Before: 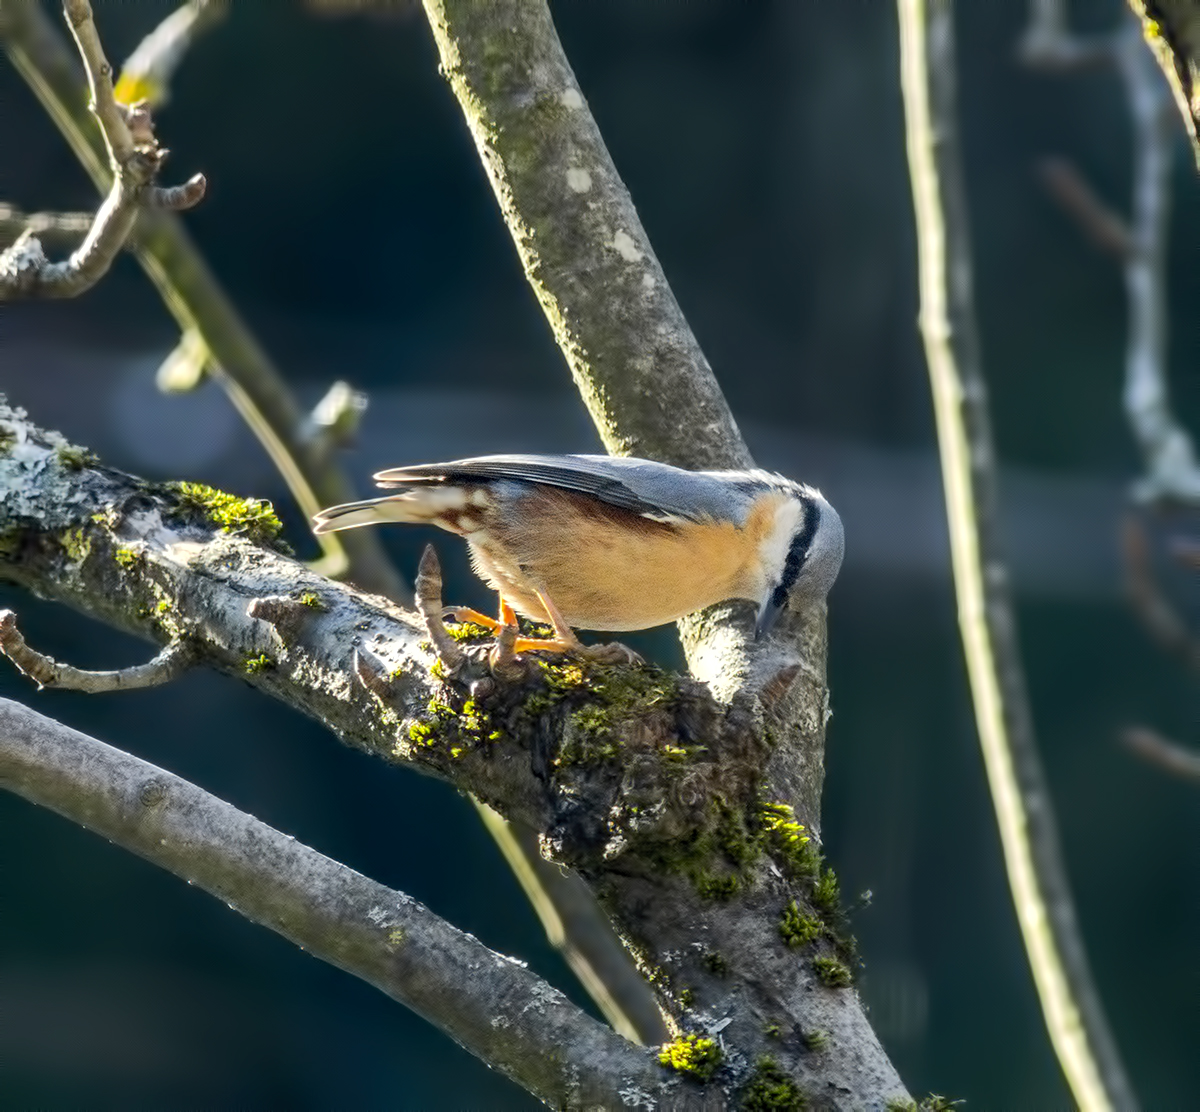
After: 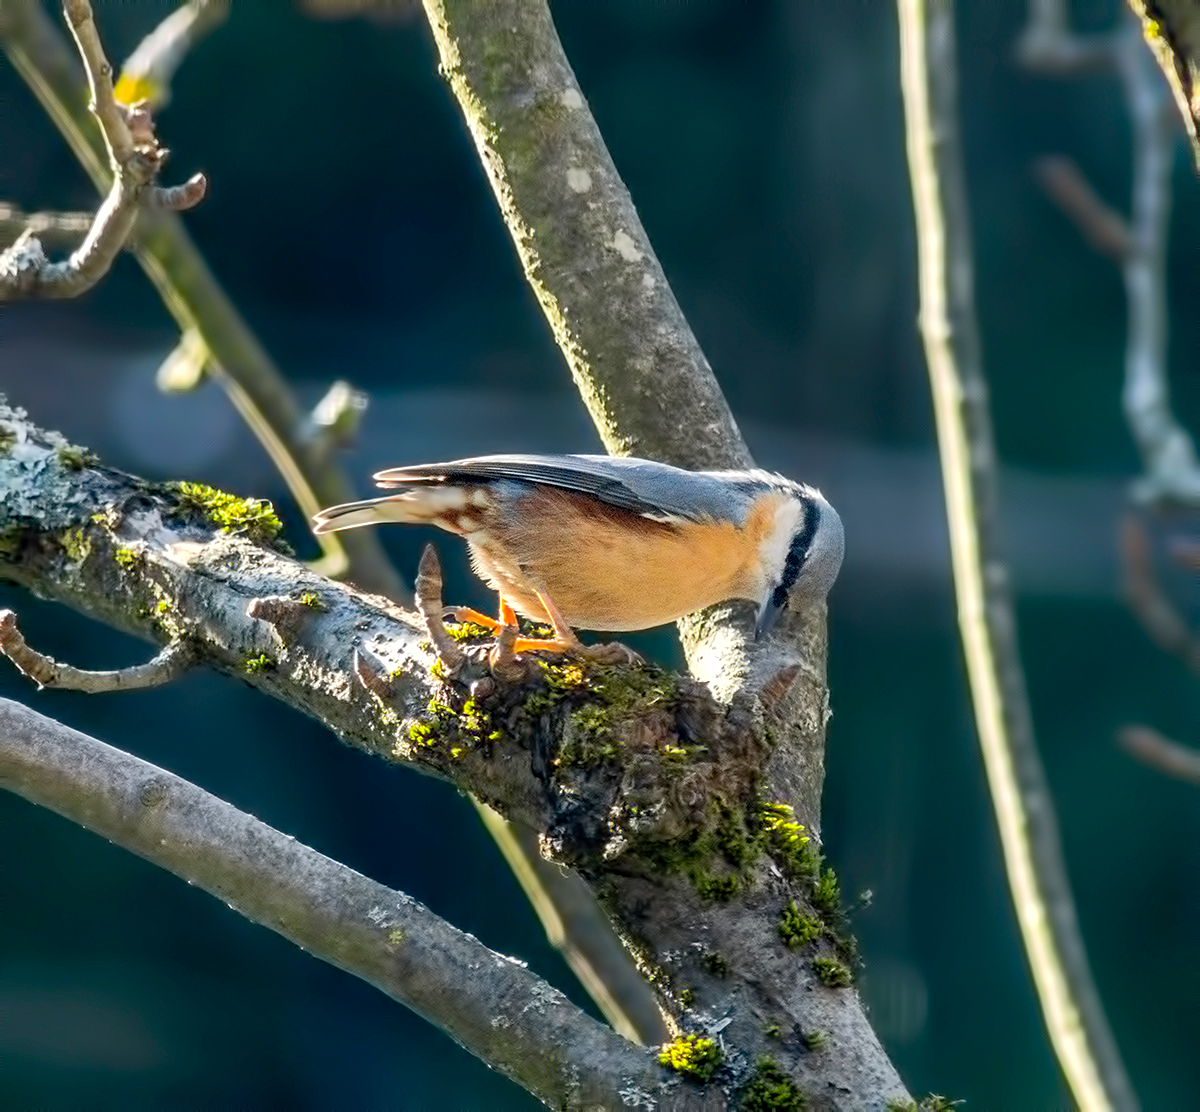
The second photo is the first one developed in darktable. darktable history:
shadows and highlights: shadows 42.83, highlights 6.82
sharpen: amount 0.203
color calibration: gray › normalize channels true, illuminant custom, x 0.345, y 0.36, temperature 5032.98 K, gamut compression 0.015
